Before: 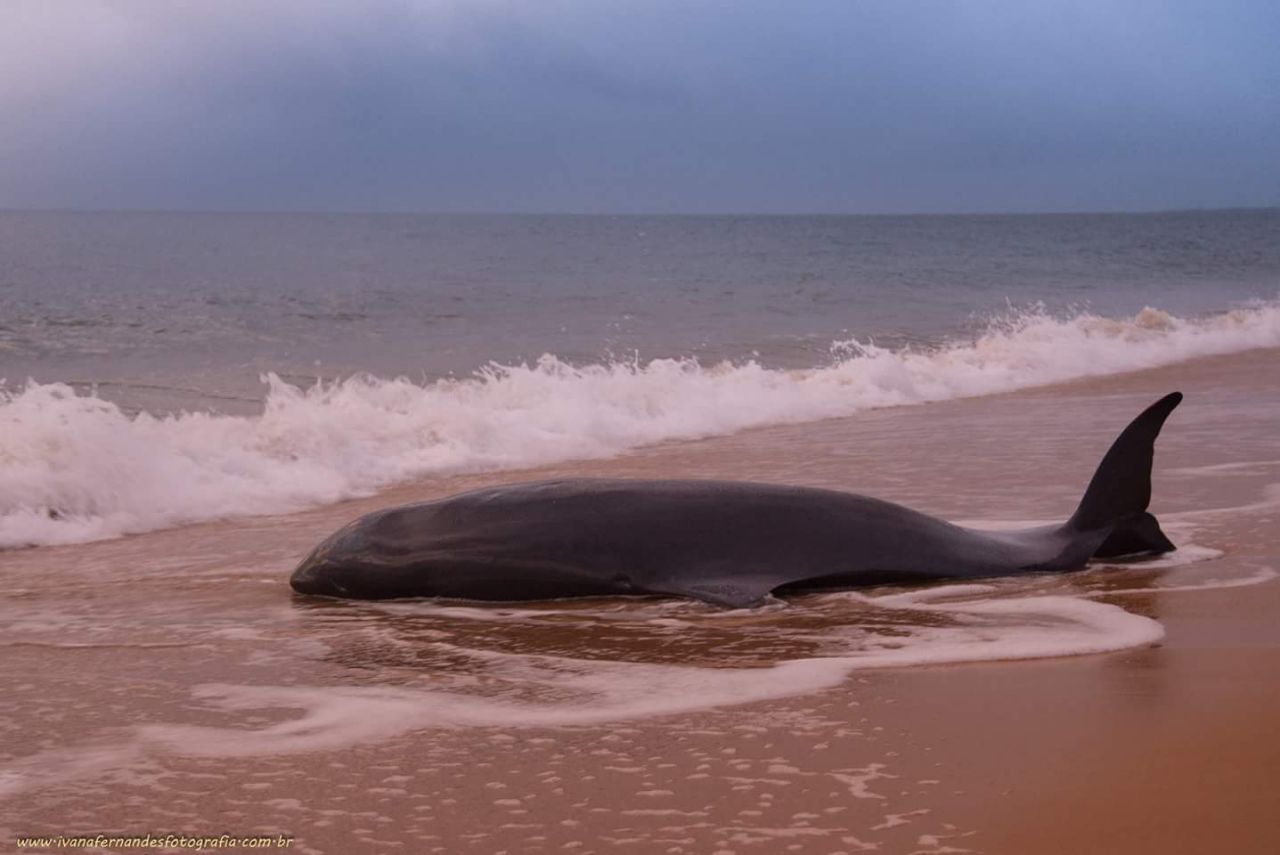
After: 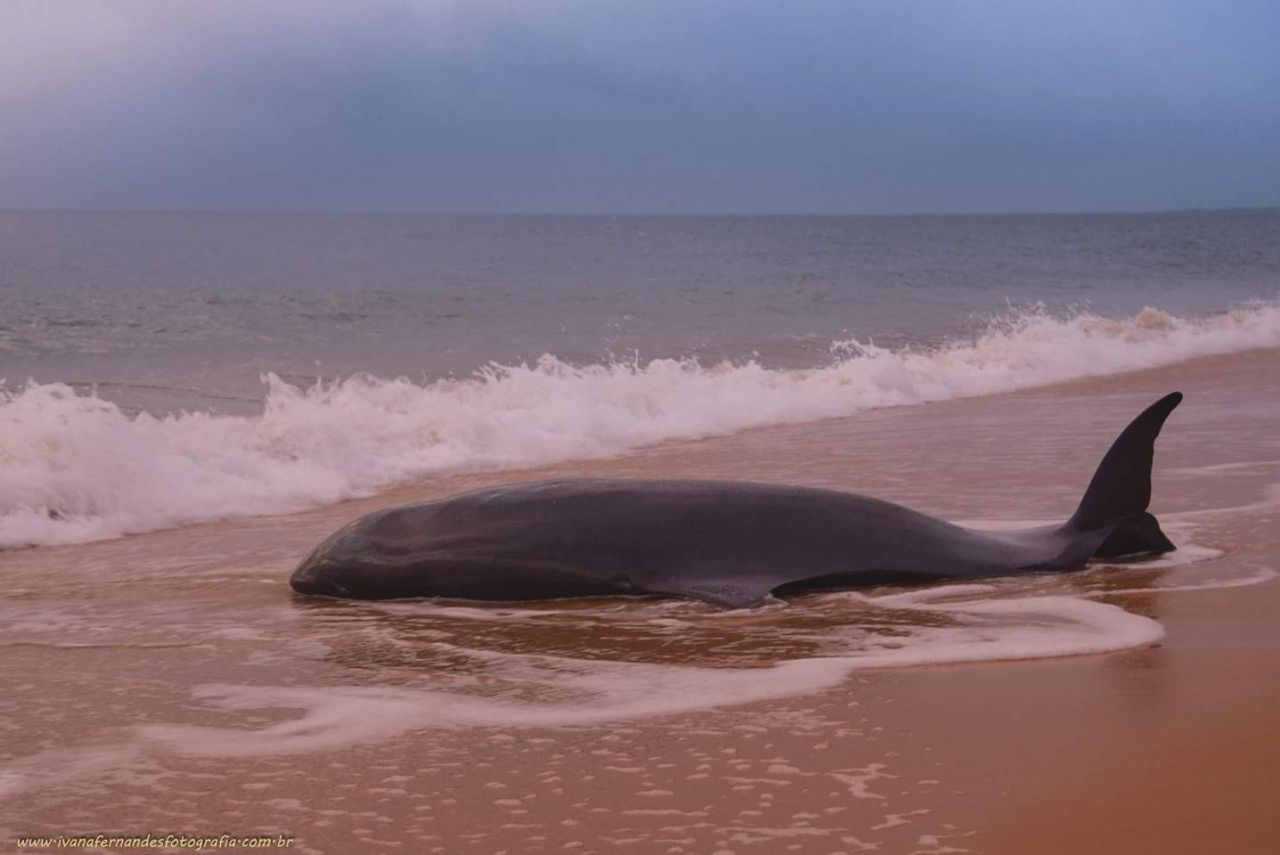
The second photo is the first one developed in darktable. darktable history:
contrast brightness saturation: contrast -0.125
